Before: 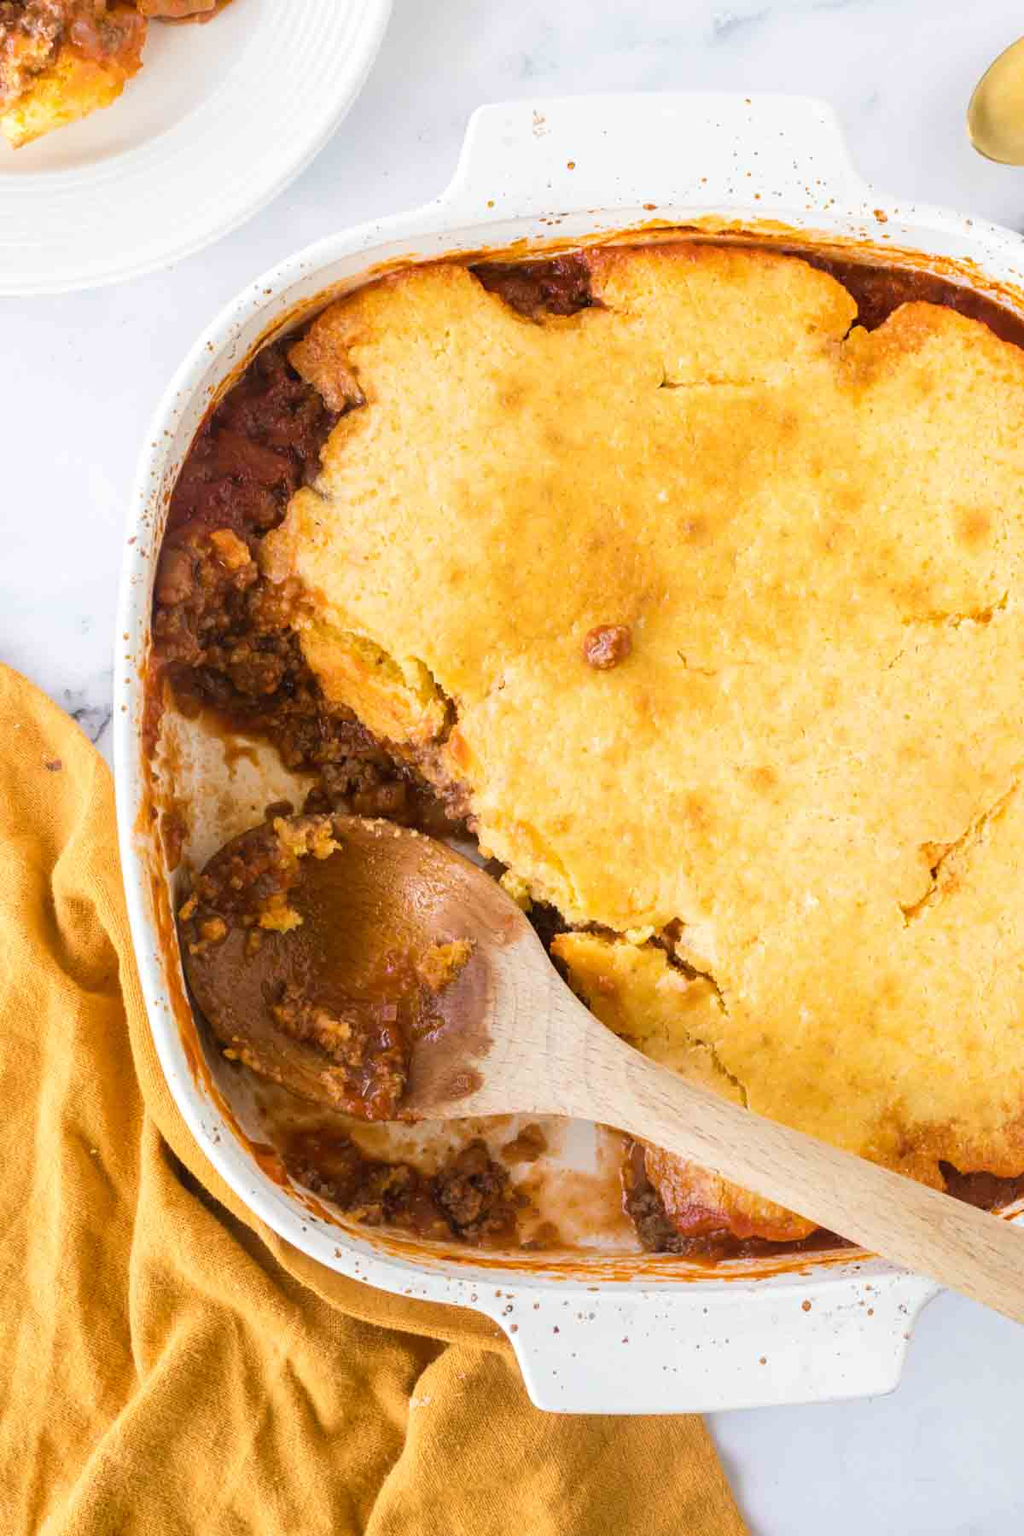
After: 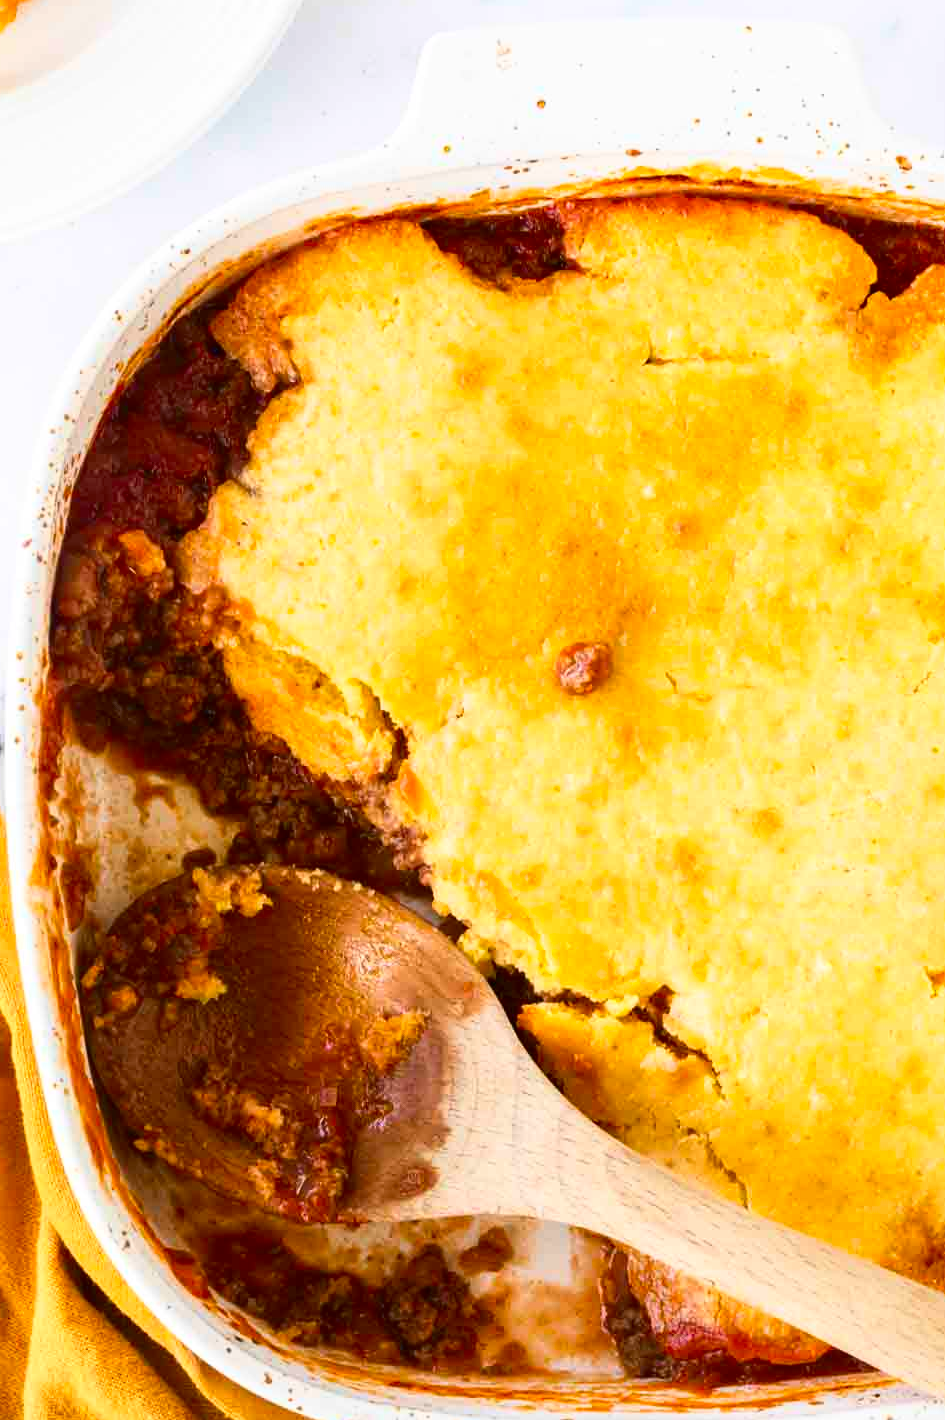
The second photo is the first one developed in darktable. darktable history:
tone curve: curves: ch0 [(0, 0) (0.003, 0.003) (0.011, 0.012) (0.025, 0.027) (0.044, 0.048) (0.069, 0.075) (0.1, 0.108) (0.136, 0.147) (0.177, 0.192) (0.224, 0.243) (0.277, 0.3) (0.335, 0.363) (0.399, 0.433) (0.468, 0.508) (0.543, 0.589) (0.623, 0.676) (0.709, 0.769) (0.801, 0.868) (0.898, 0.949) (1, 1)], color space Lab, linked channels, preserve colors none
contrast brightness saturation: contrast 0.123, brightness -0.122, saturation 0.202
crop and rotate: left 10.741%, top 5.024%, right 10.47%, bottom 16.059%
